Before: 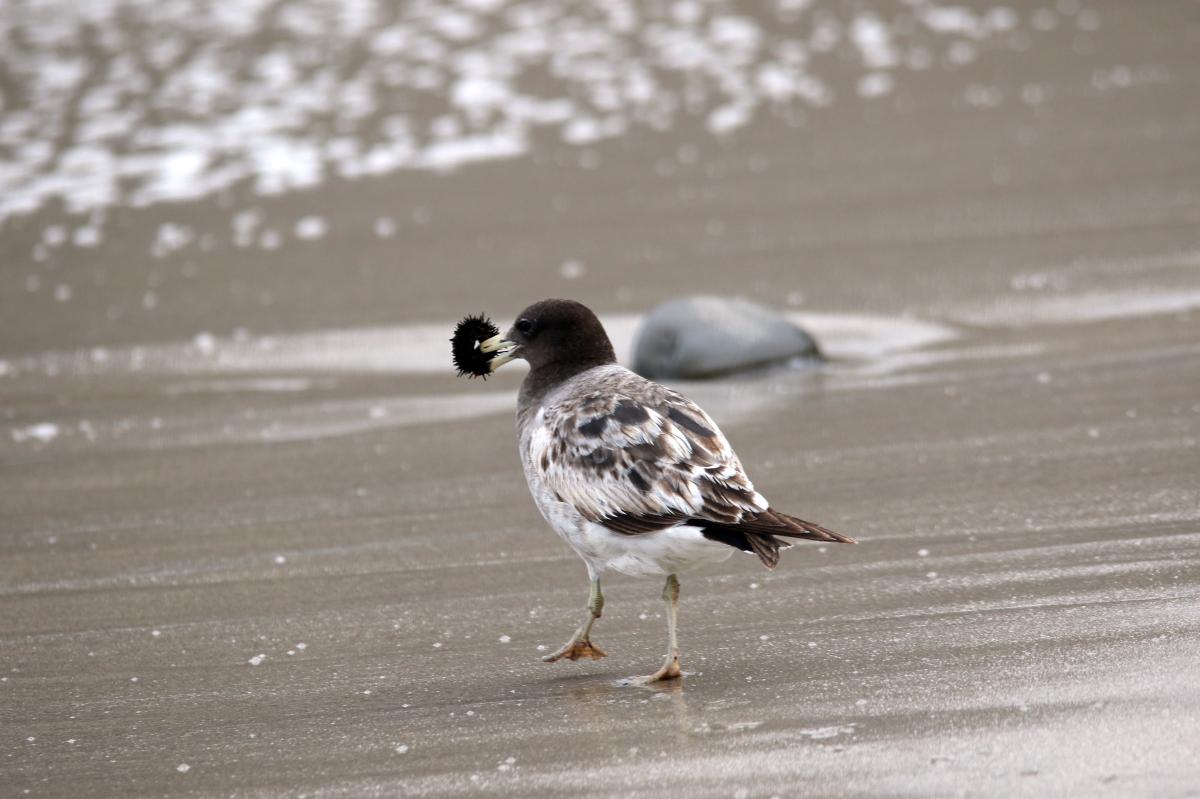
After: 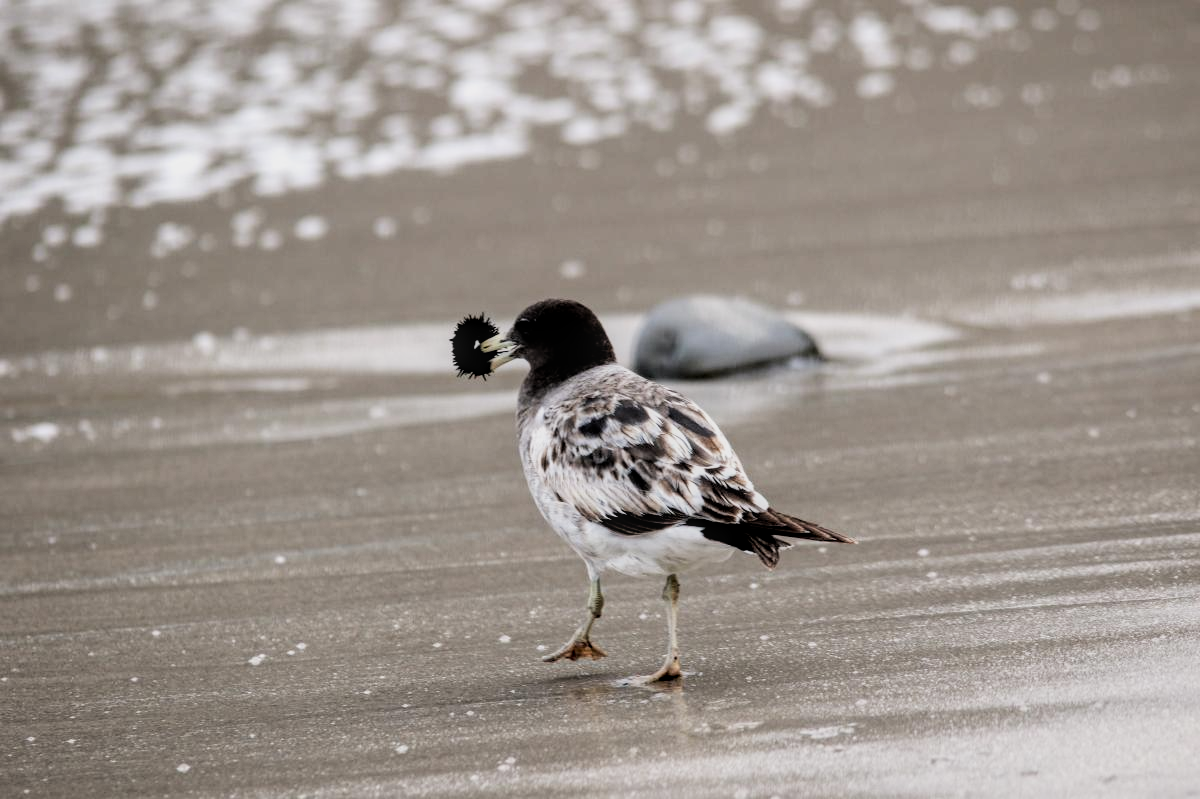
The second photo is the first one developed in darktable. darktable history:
local contrast: on, module defaults
filmic rgb: black relative exposure -5 EV, hardness 2.88, contrast 1.3, highlights saturation mix -30%
